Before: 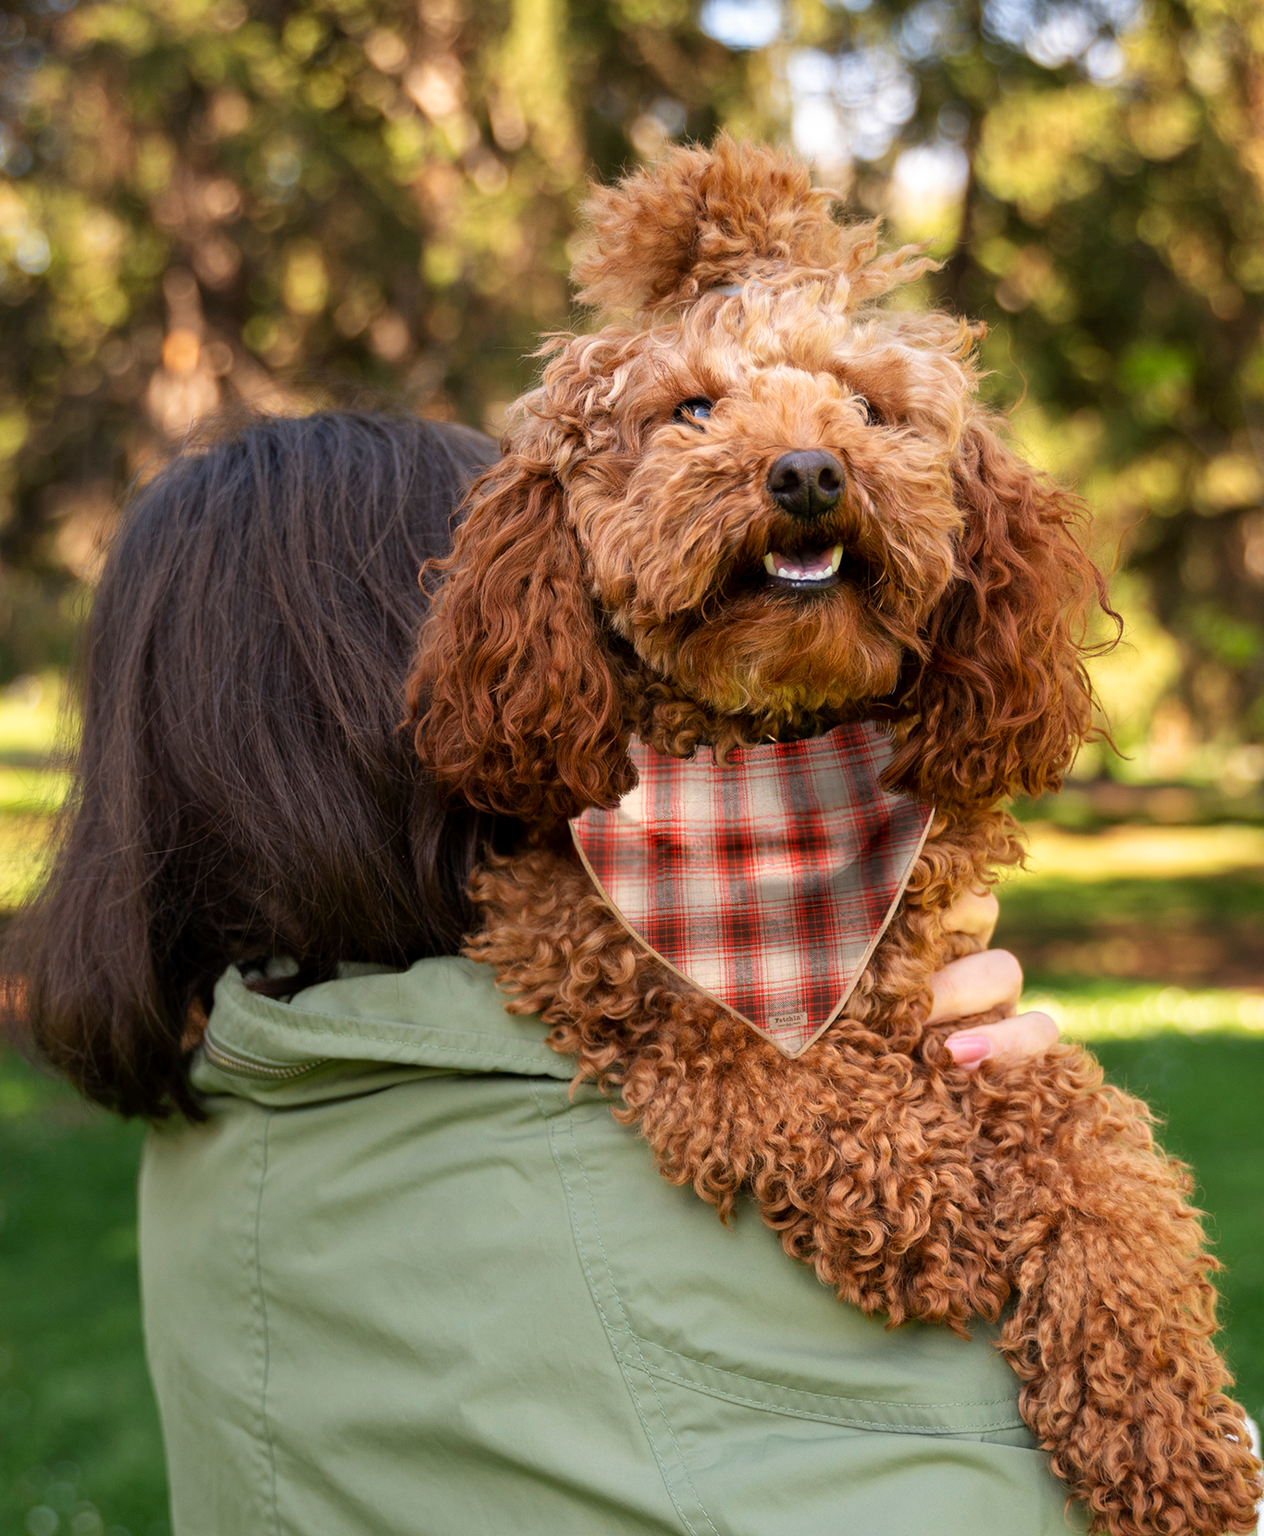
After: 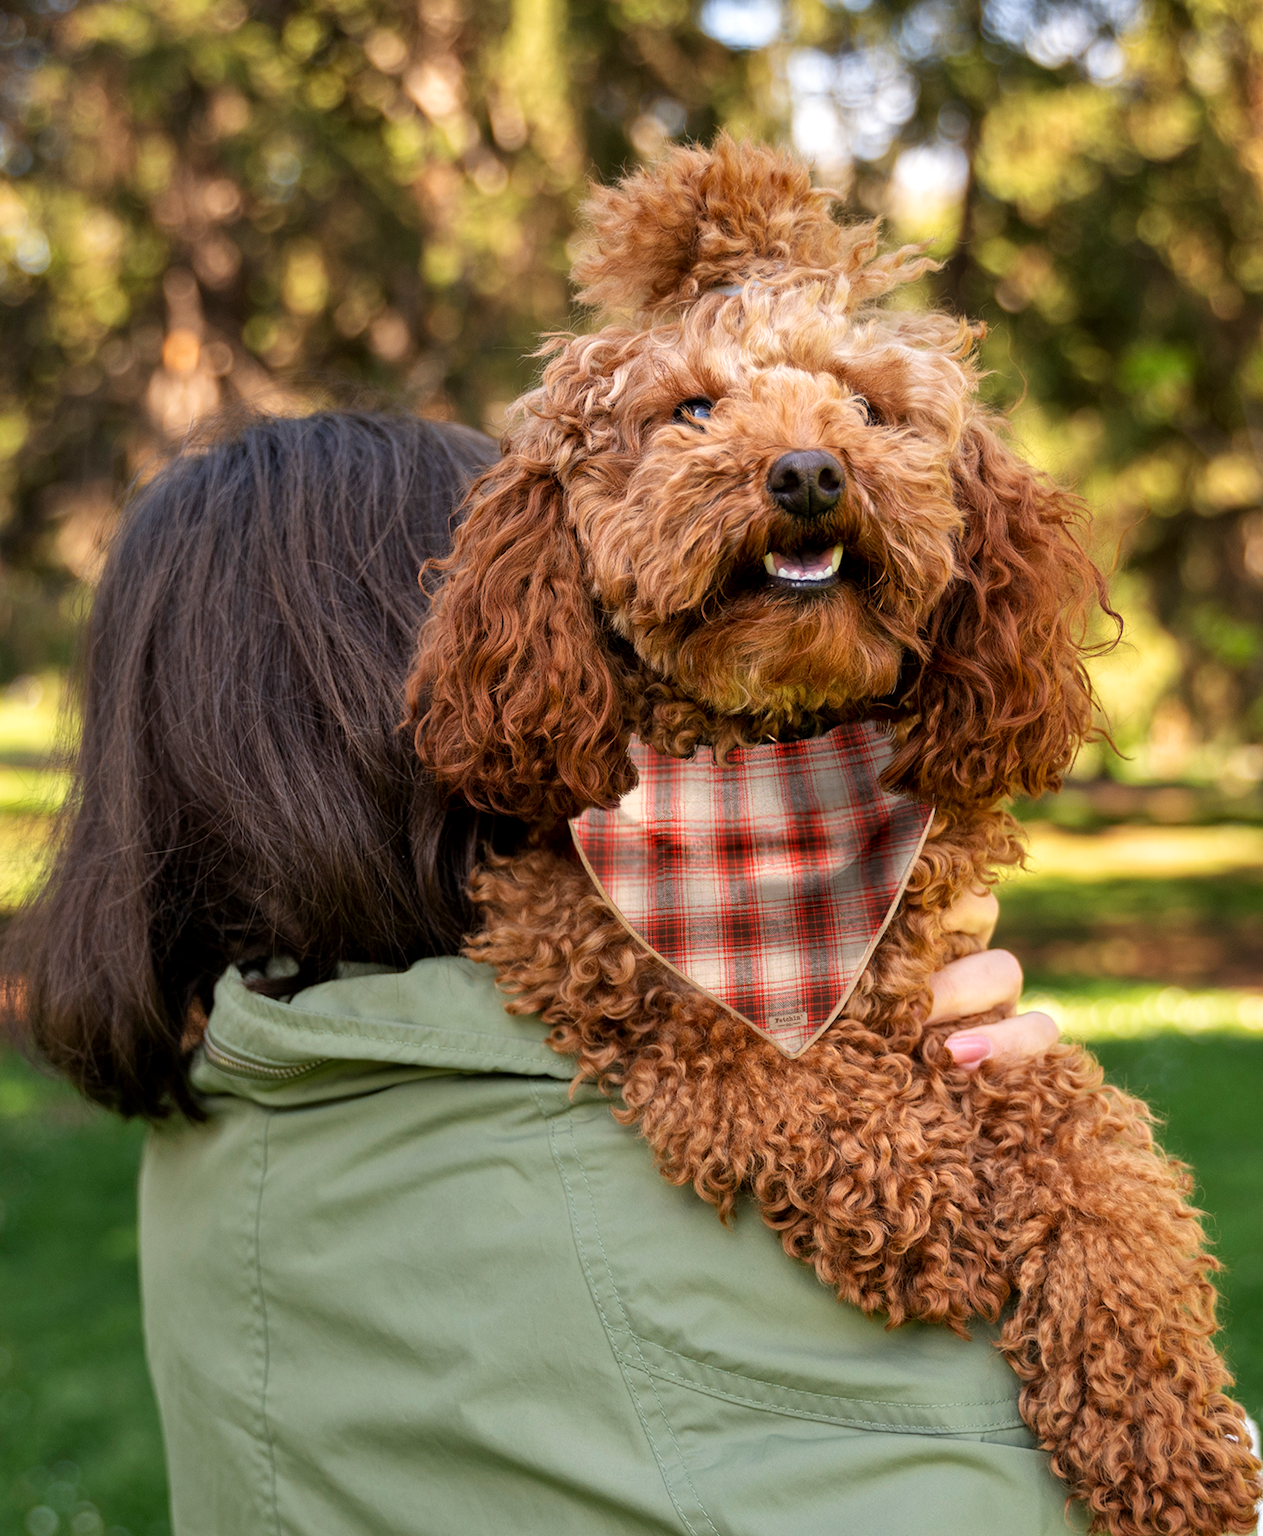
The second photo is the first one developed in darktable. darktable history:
local contrast: highlights 107%, shadows 98%, detail 119%, midtone range 0.2
shadows and highlights: shadows 43.42, white point adjustment -1.34, soften with gaussian
